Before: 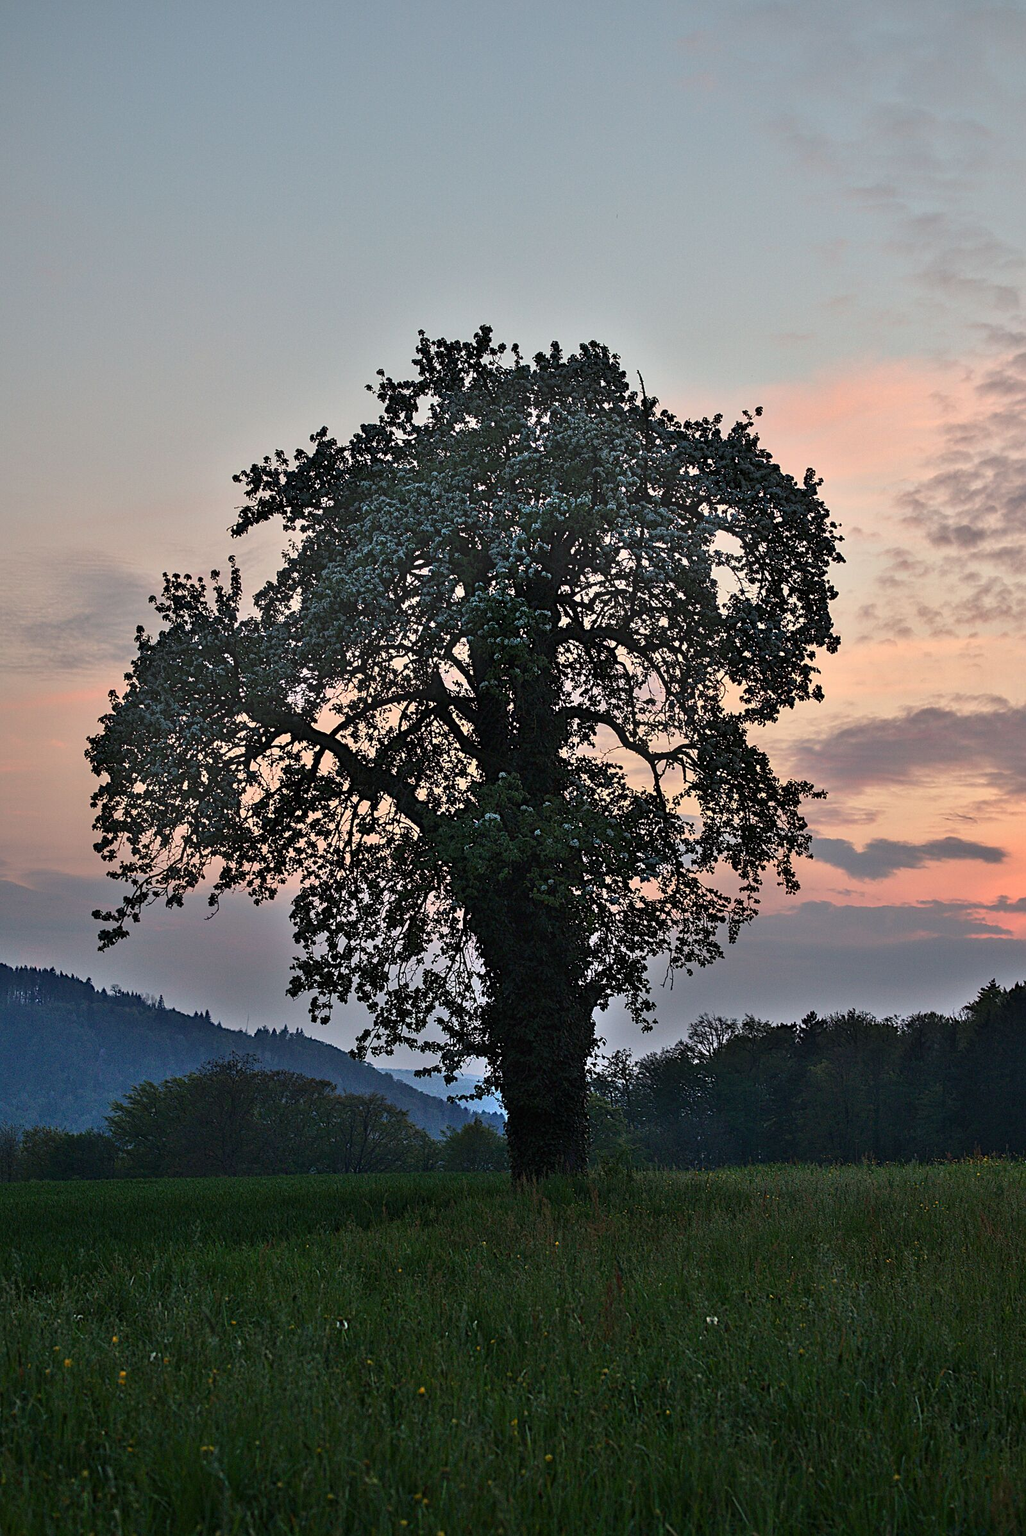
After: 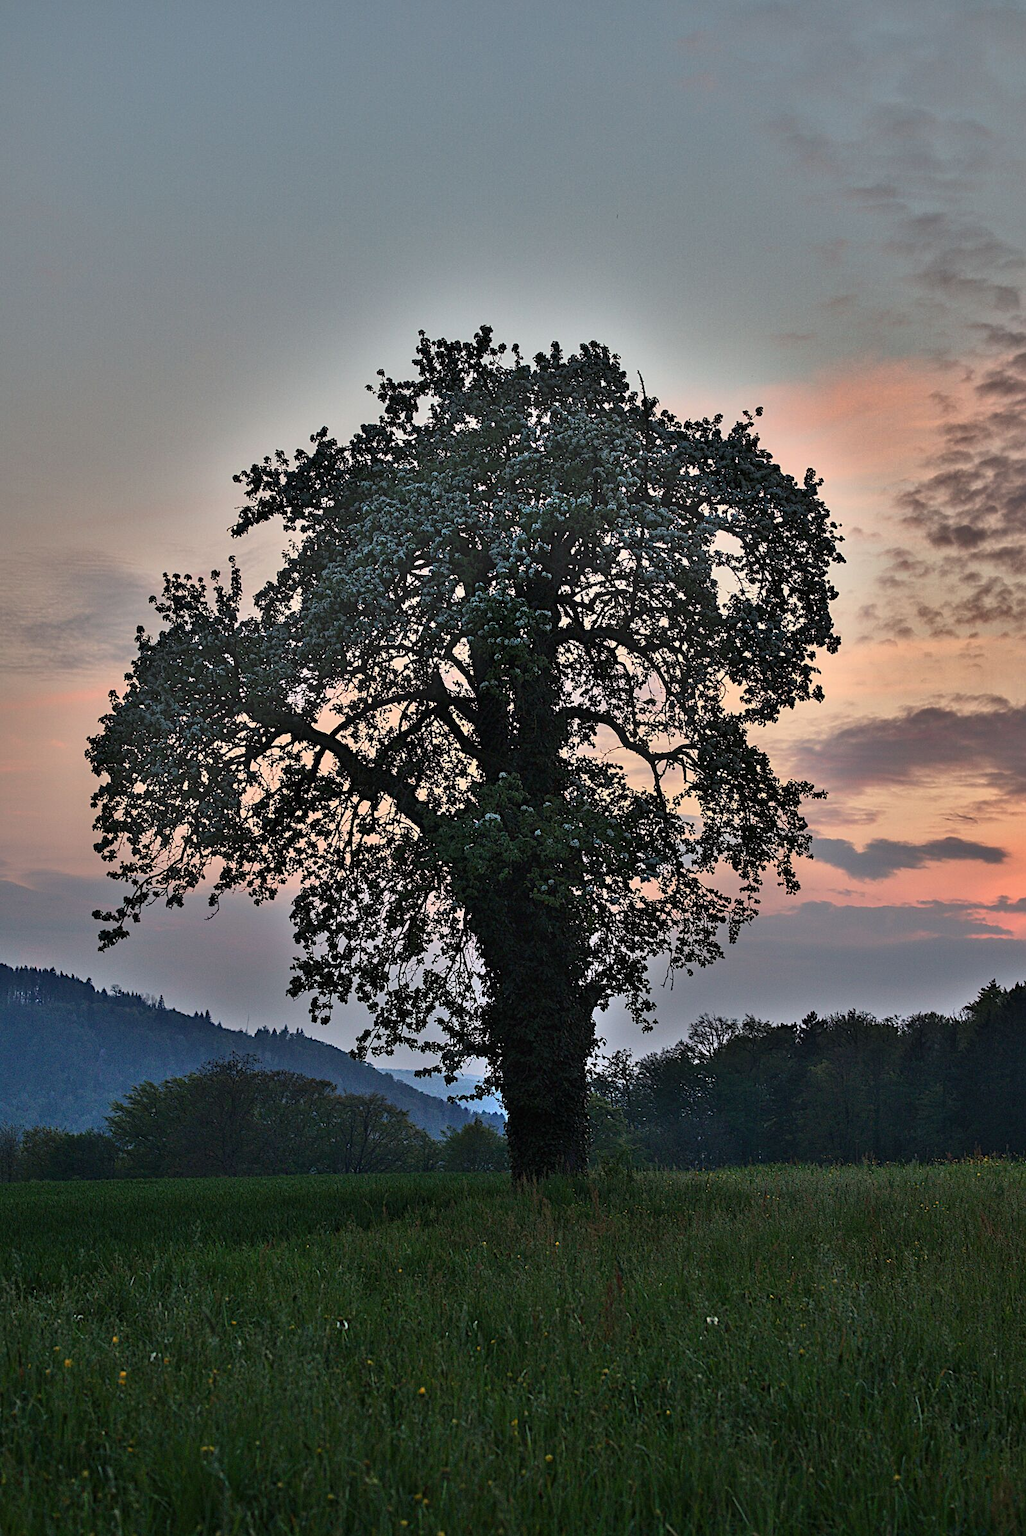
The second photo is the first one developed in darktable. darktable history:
shadows and highlights: shadows 20.92, highlights -81.57, soften with gaussian
